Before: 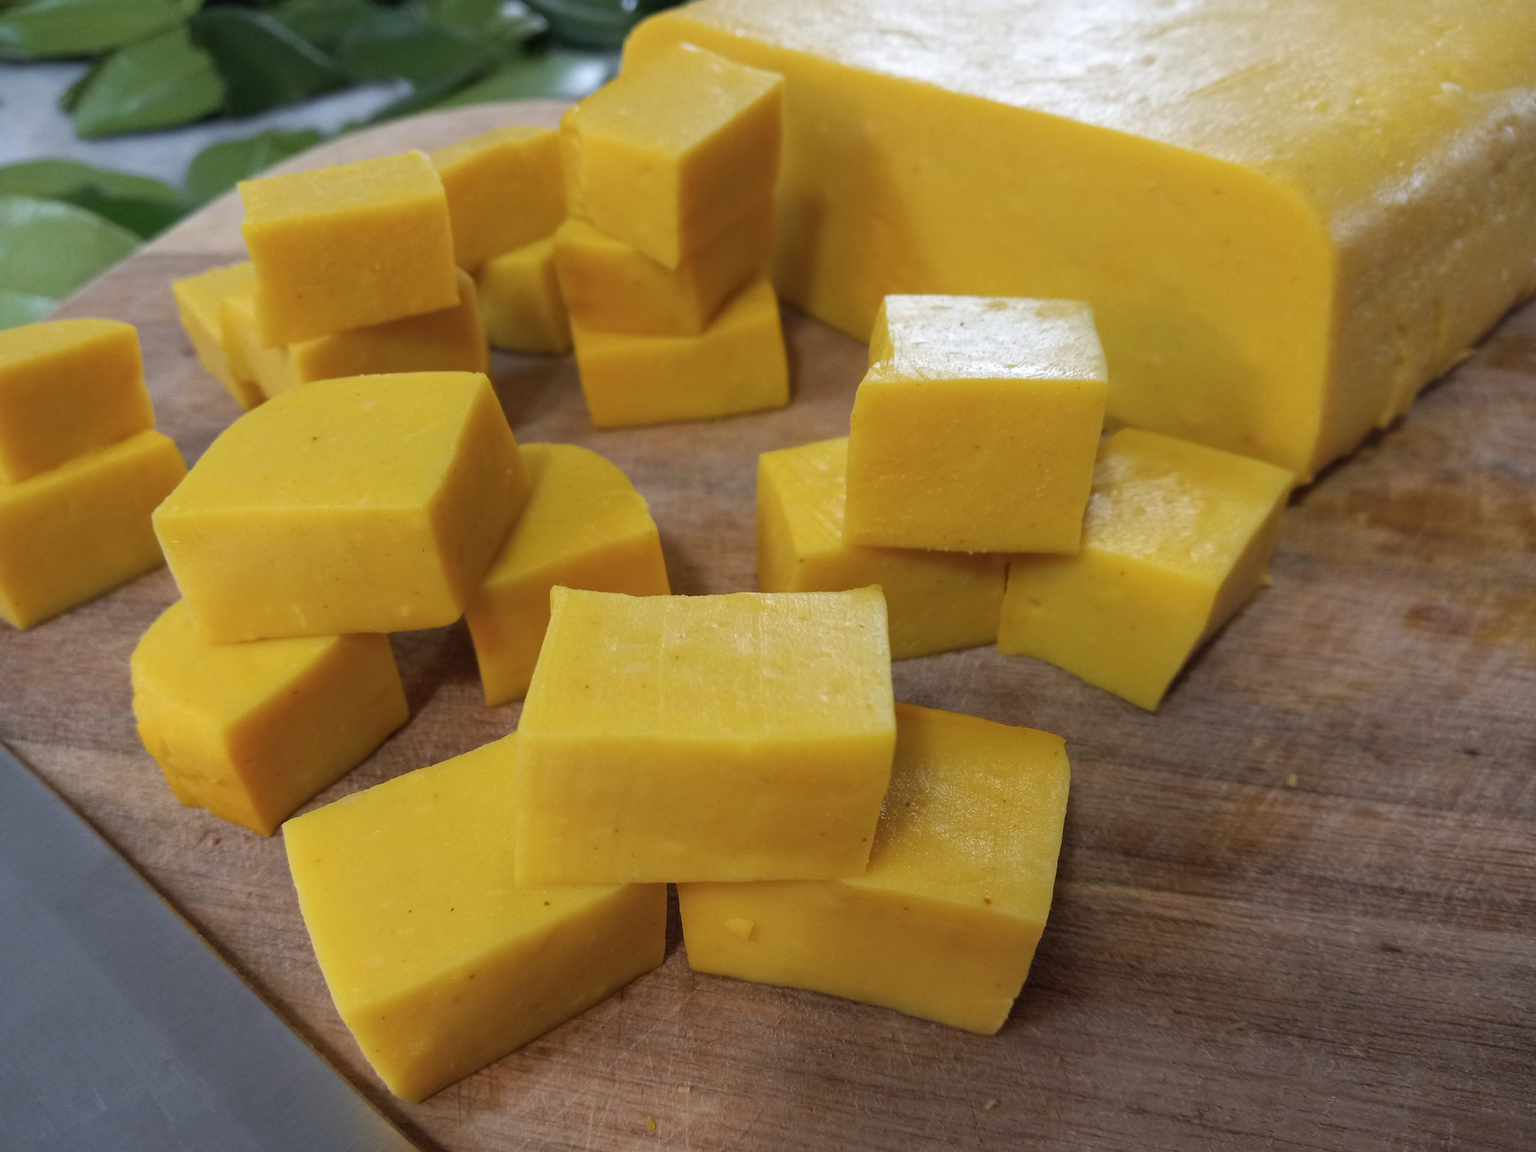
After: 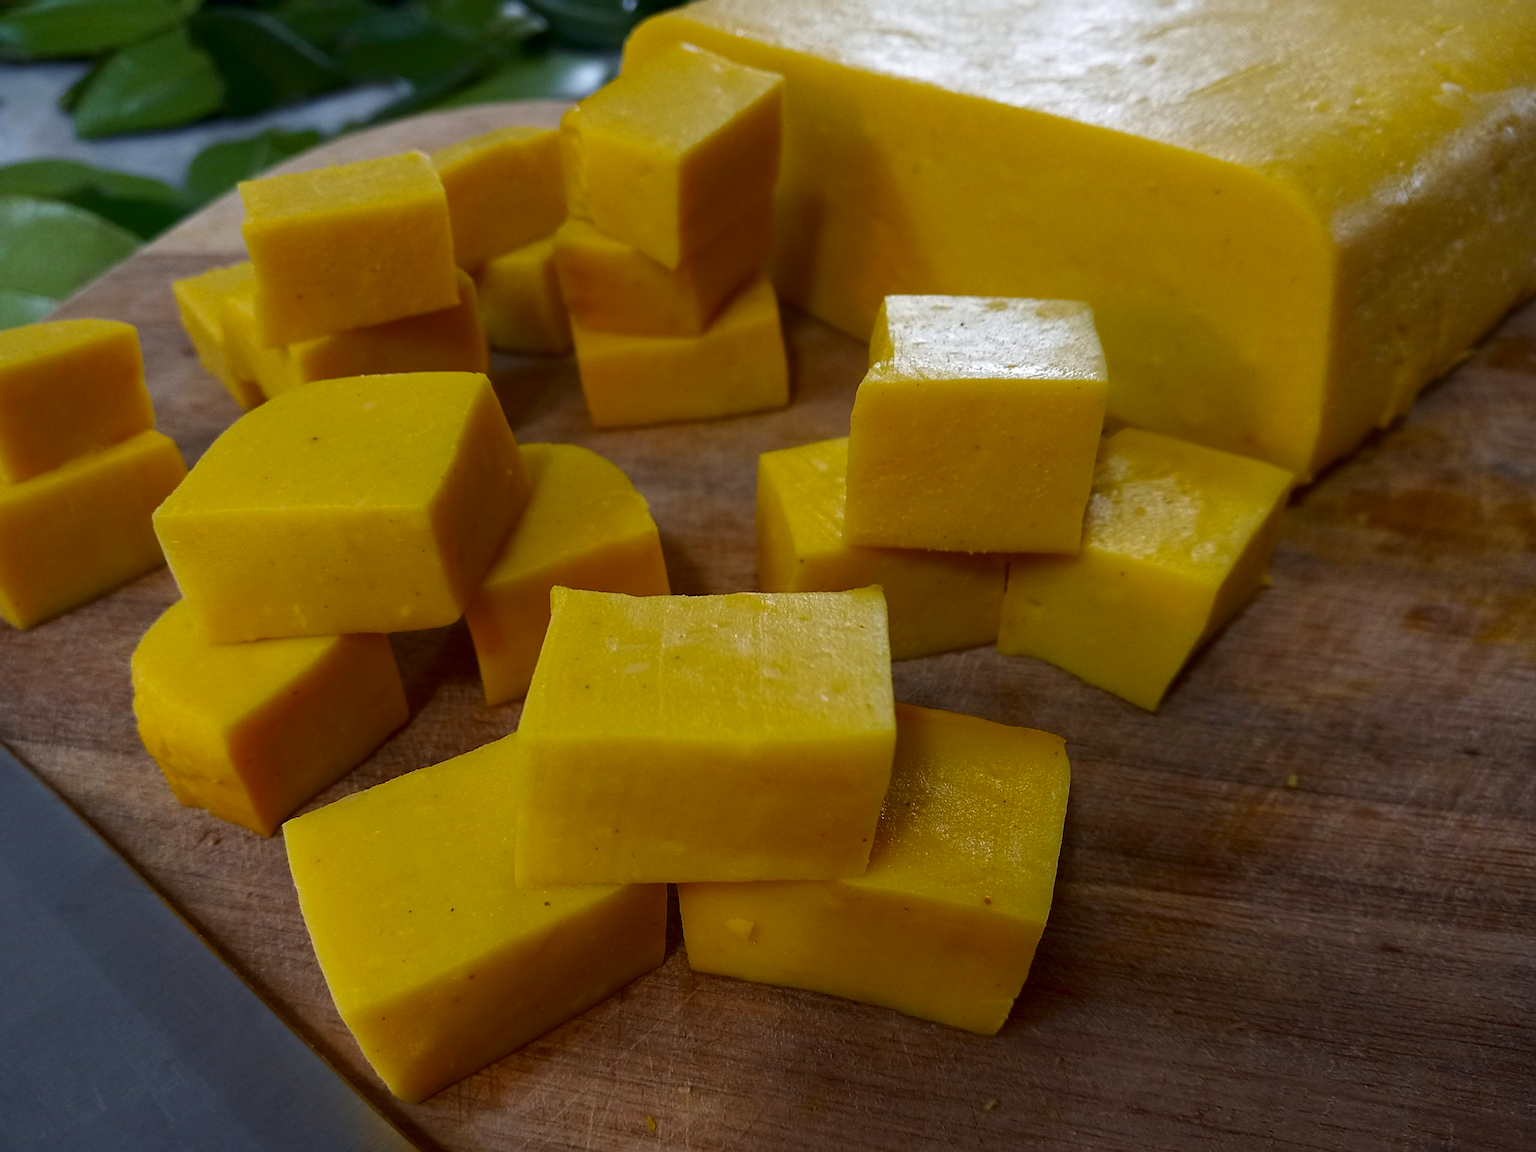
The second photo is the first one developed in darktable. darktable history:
sharpen: amount 0.575
contrast brightness saturation: brightness -0.25, saturation 0.2
